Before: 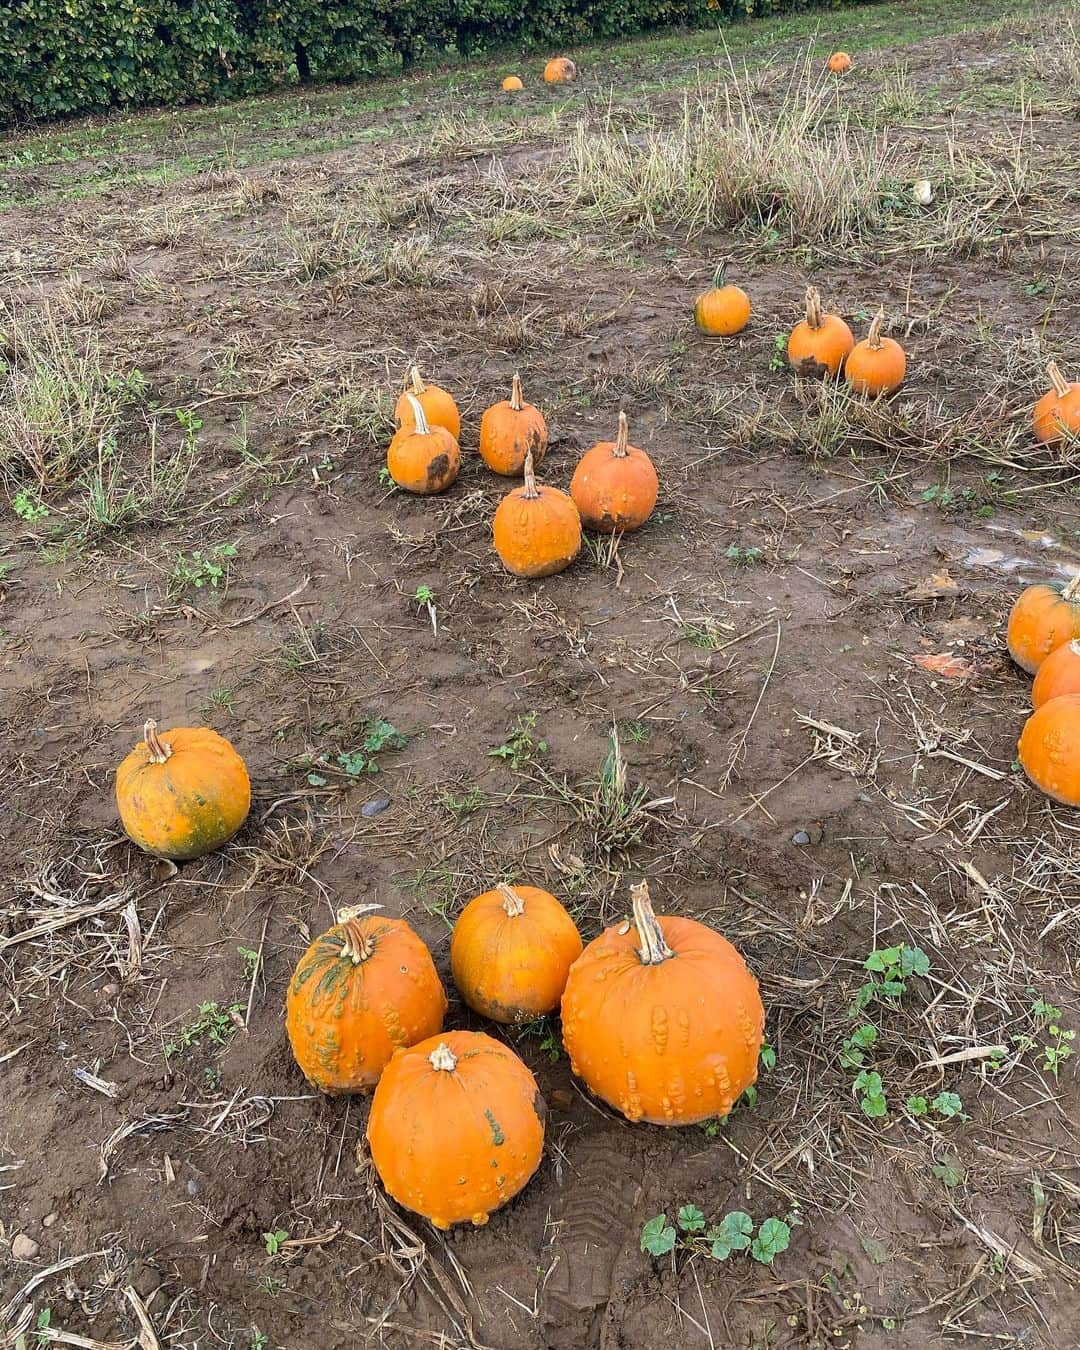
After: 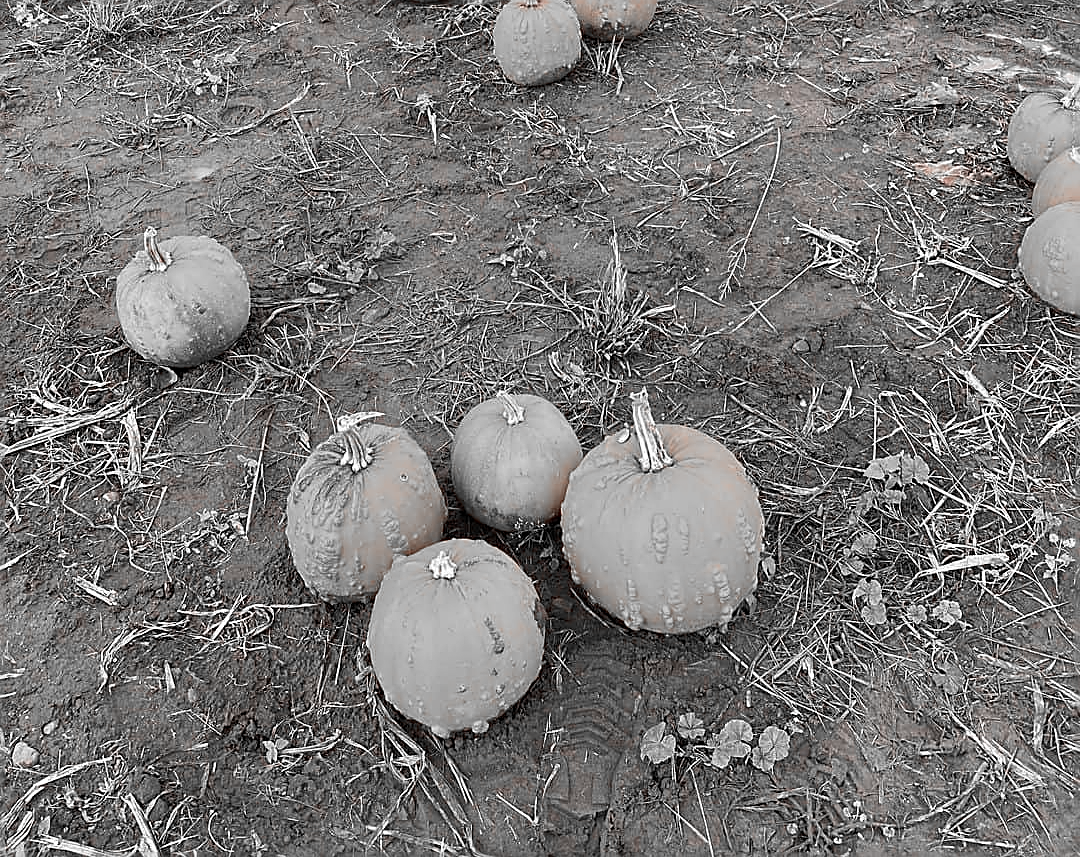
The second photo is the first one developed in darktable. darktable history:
sharpen: amount 0.907
crop and rotate: top 36.518%
color zones: curves: ch1 [(0, 0.006) (0.094, 0.285) (0.171, 0.001) (0.429, 0.001) (0.571, 0.003) (0.714, 0.004) (0.857, 0.004) (1, 0.006)]
